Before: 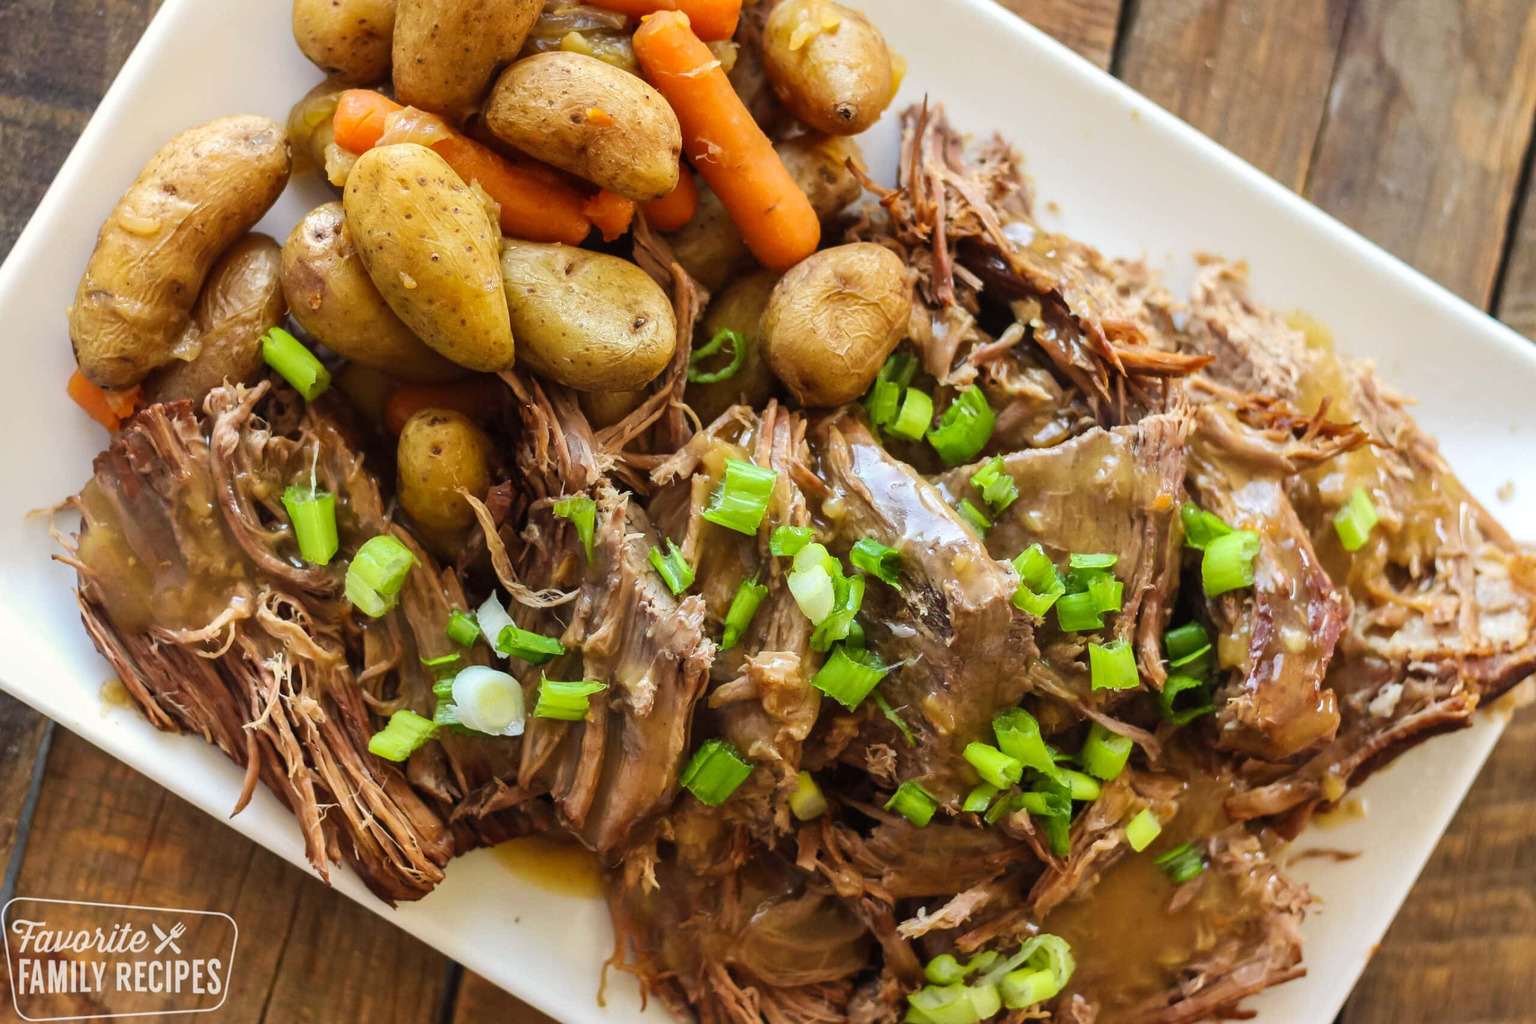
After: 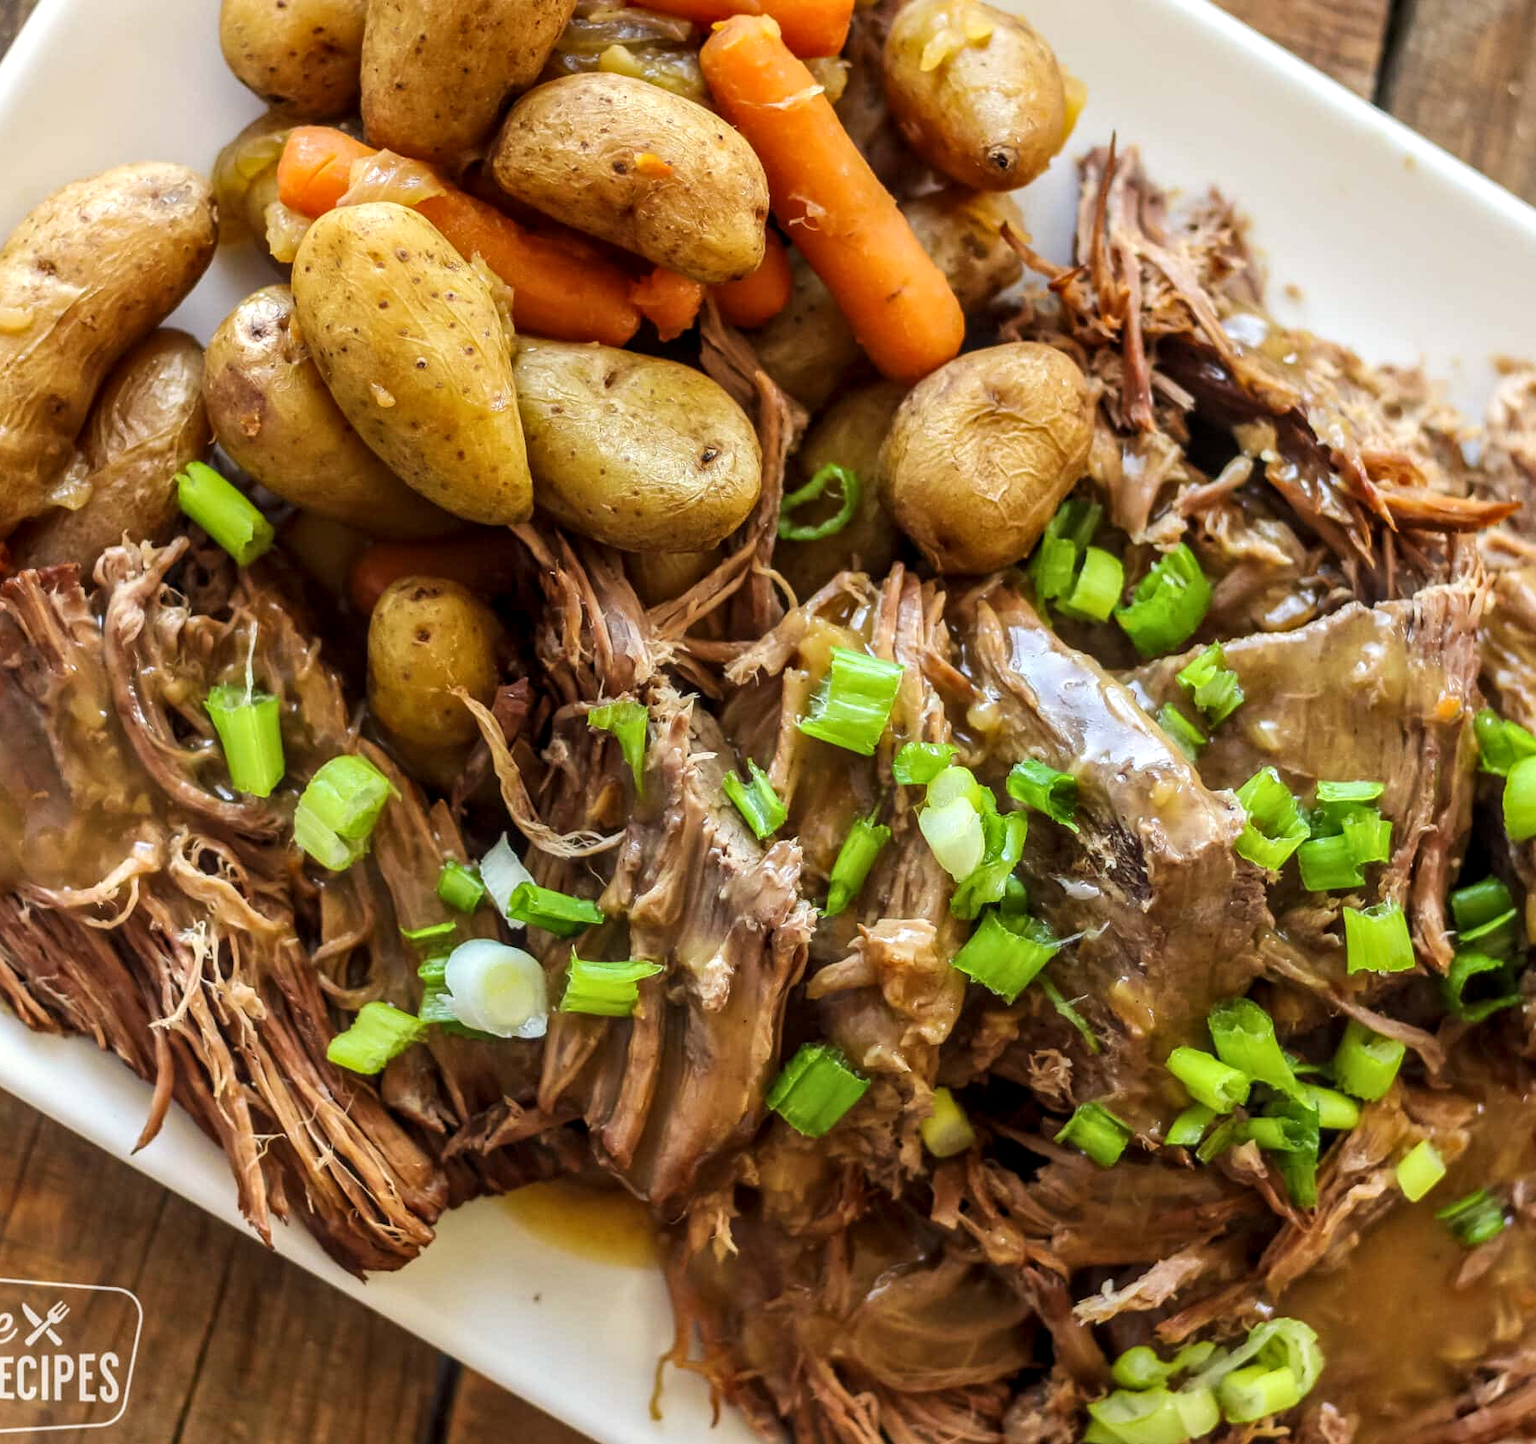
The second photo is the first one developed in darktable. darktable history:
local contrast: detail 130%
crop and rotate: left 8.943%, right 20.168%
